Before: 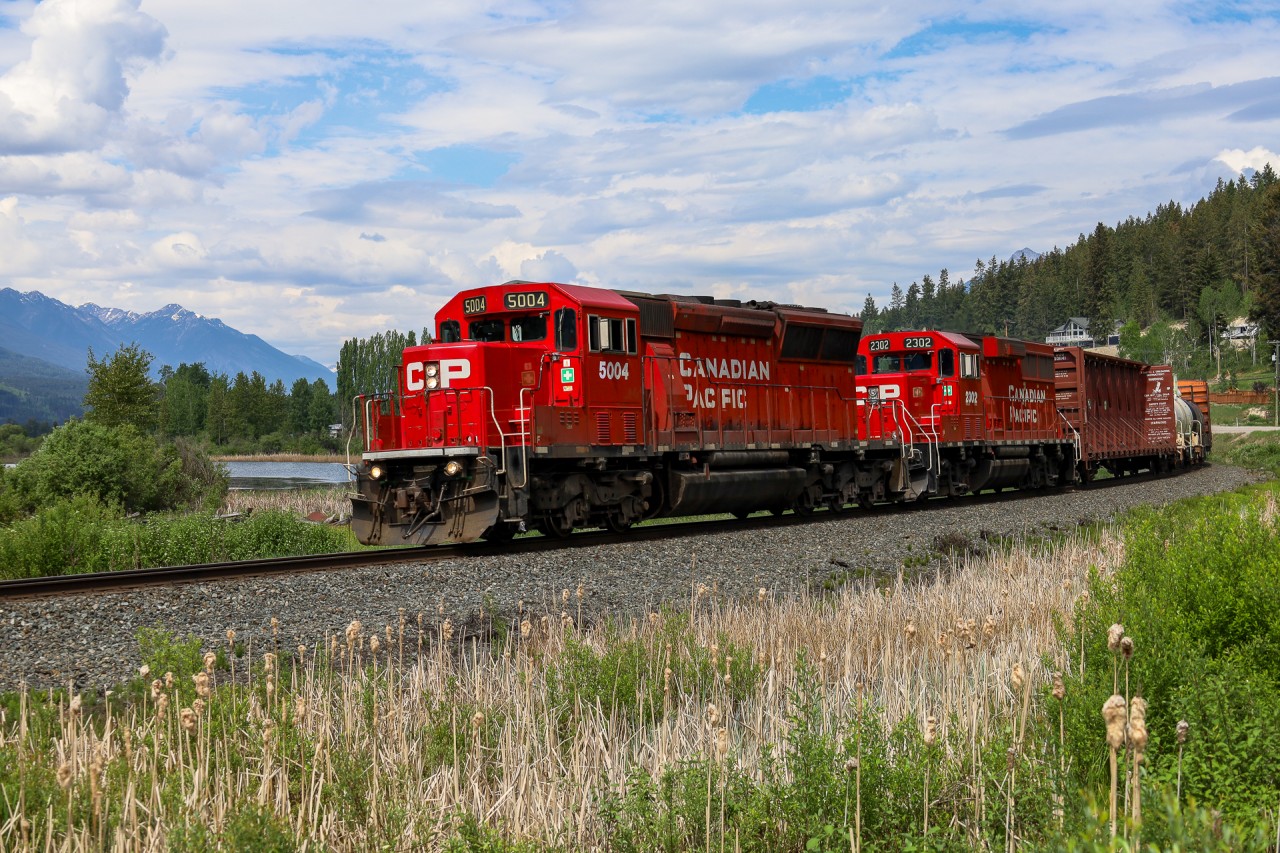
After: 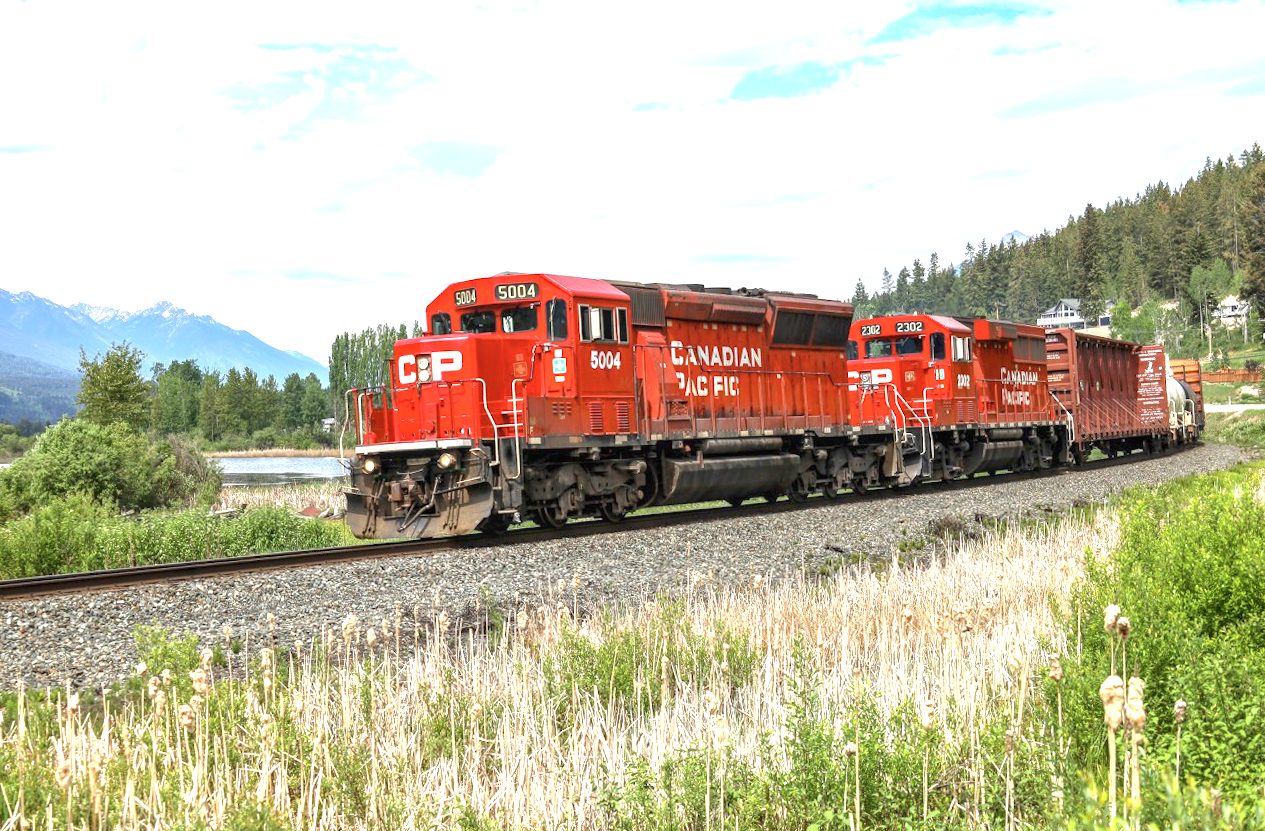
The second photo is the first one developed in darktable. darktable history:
color balance: contrast -15%
rotate and perspective: rotation -1°, crop left 0.011, crop right 0.989, crop top 0.025, crop bottom 0.975
local contrast: on, module defaults
exposure: black level correction 0, exposure 1.741 EV, compensate exposure bias true, compensate highlight preservation false
